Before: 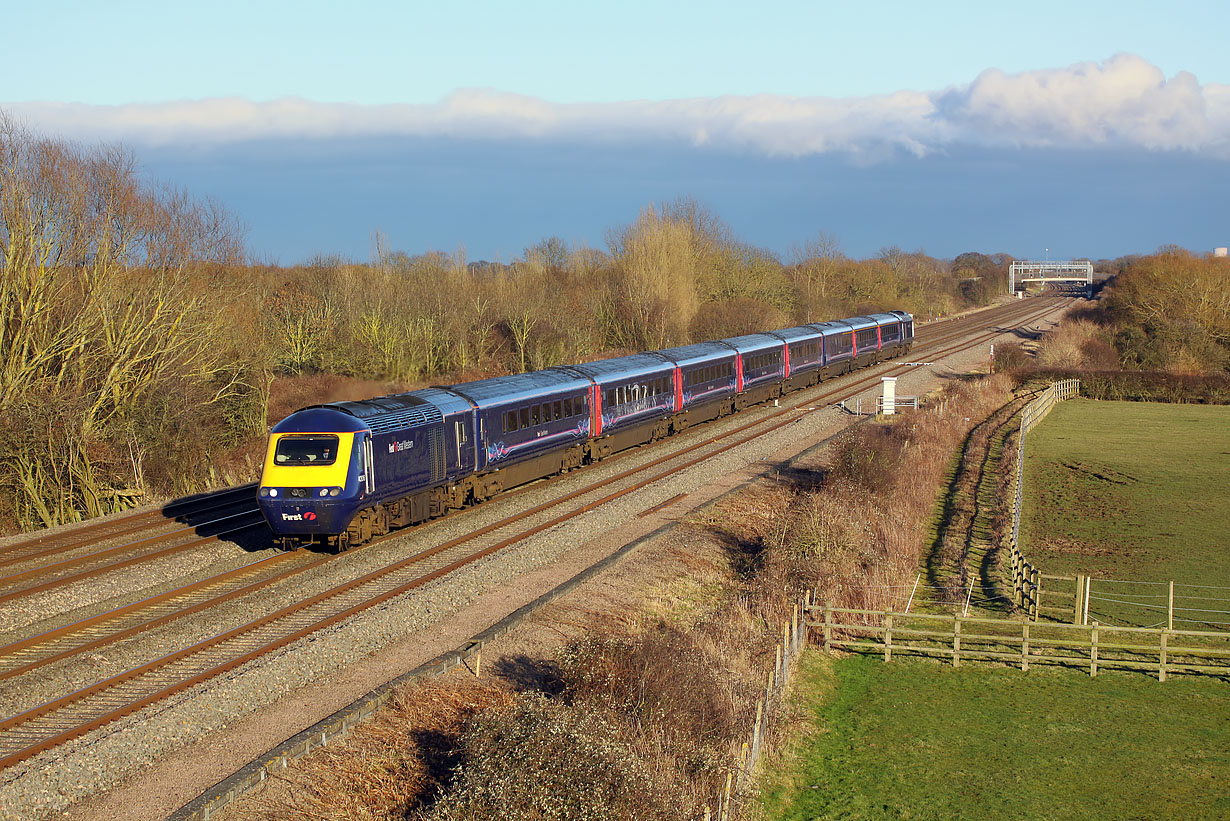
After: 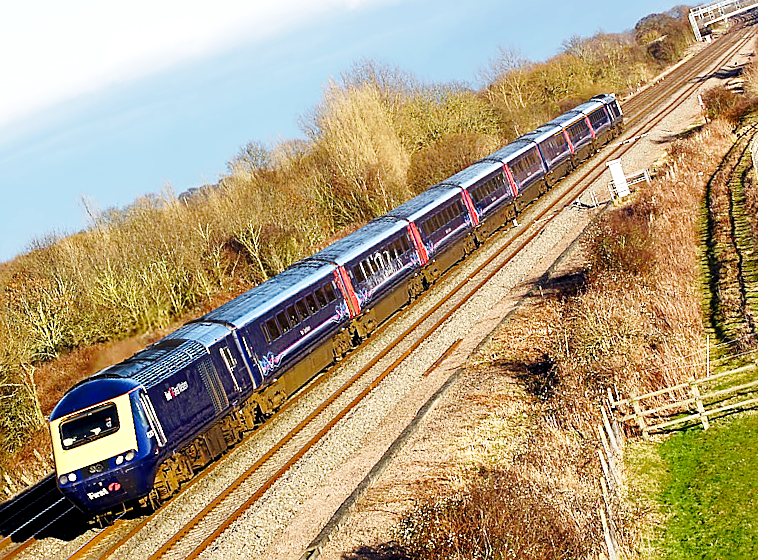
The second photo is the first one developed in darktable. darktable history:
crop and rotate: angle 19.73°, left 6.965%, right 3.749%, bottom 1.159%
base curve: curves: ch0 [(0, 0) (0.028, 0.03) (0.121, 0.232) (0.46, 0.748) (0.859, 0.968) (1, 1)], preserve colors none
color balance rgb: global offset › luminance -0.508%, perceptual saturation grading › global saturation 20%, perceptual saturation grading › highlights -49.706%, perceptual saturation grading › shadows 25.841%, perceptual brilliance grading › highlights 15.391%, perceptual brilliance grading › shadows -14.292%, global vibrance 7.506%
sharpen: on, module defaults
